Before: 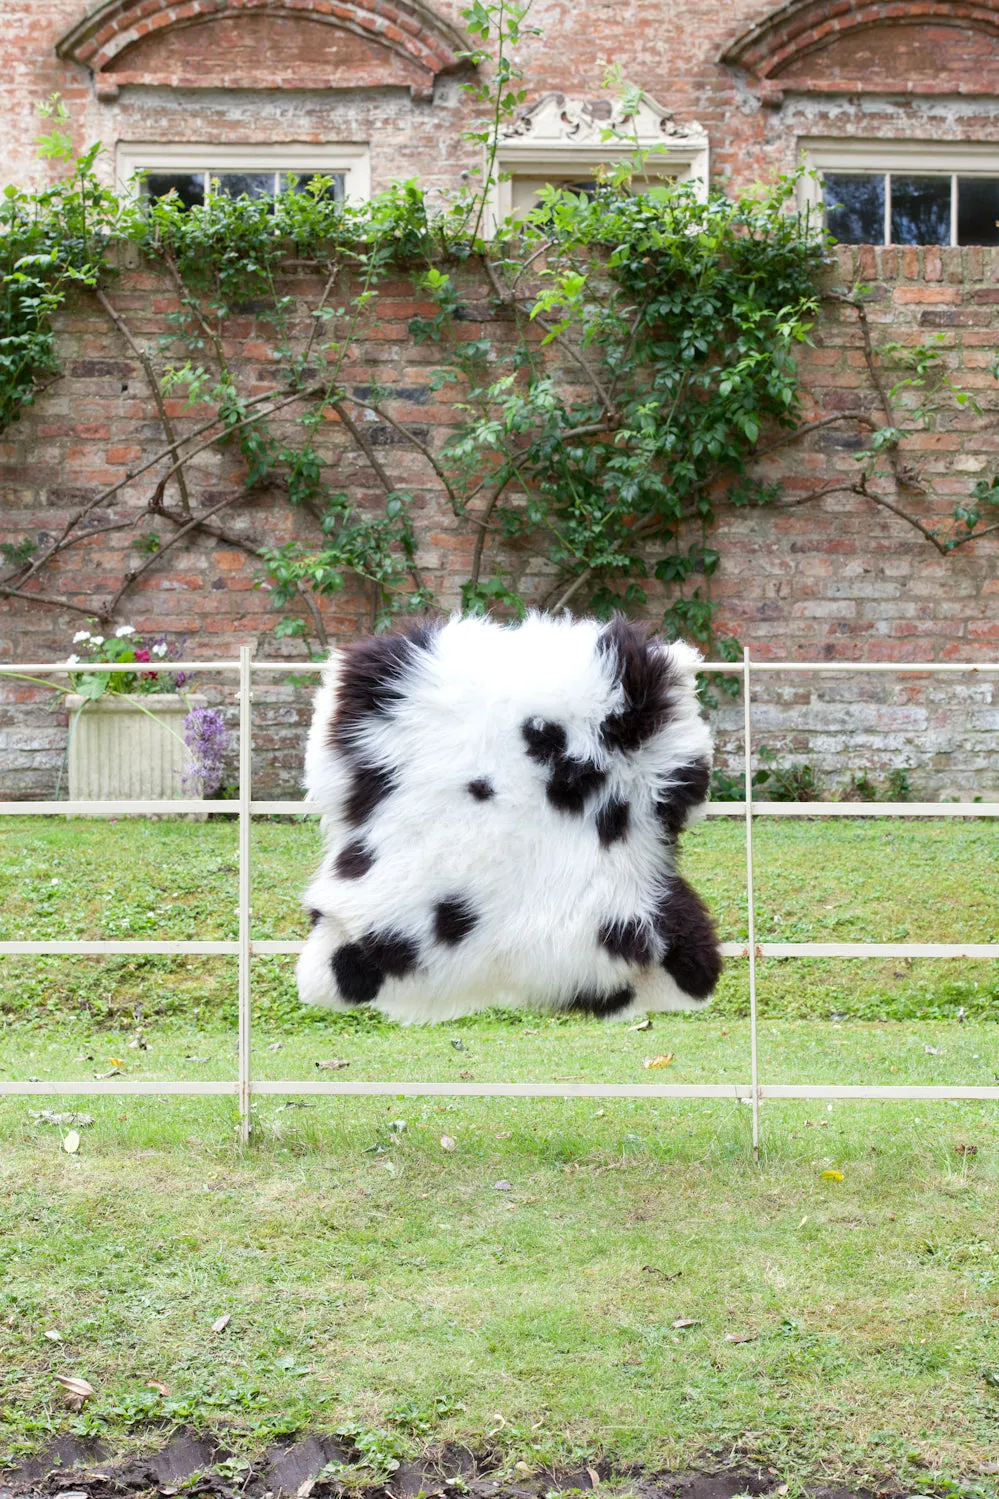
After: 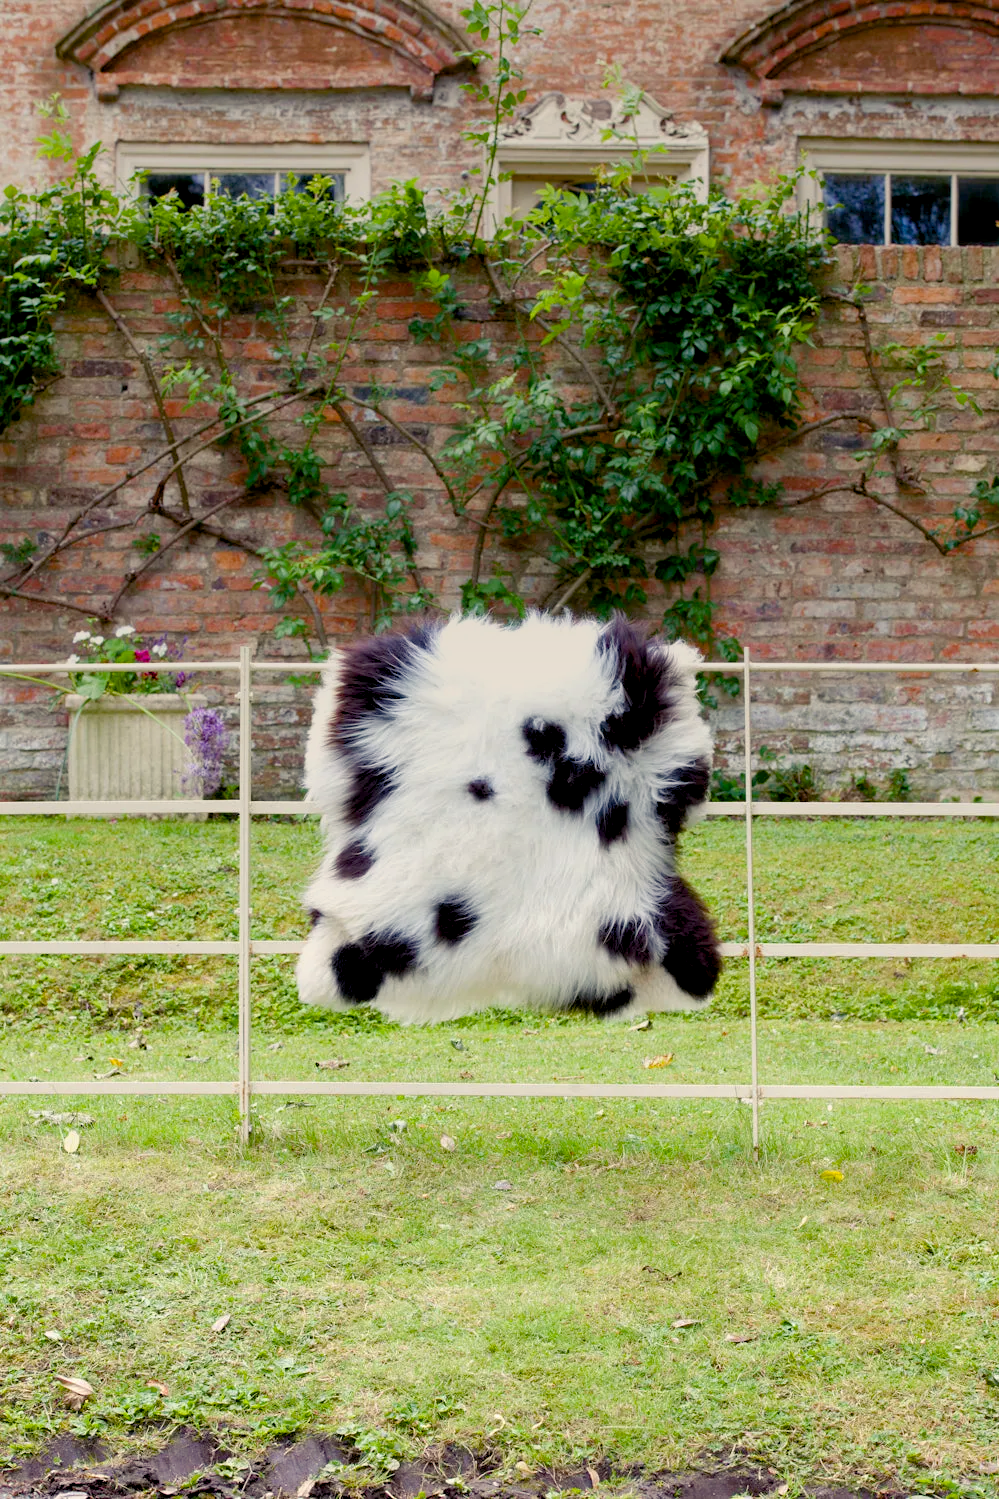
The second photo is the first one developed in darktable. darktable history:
graduated density: rotation -0.352°, offset 57.64
color balance rgb: shadows lift › chroma 3%, shadows lift › hue 280.8°, power › hue 330°, highlights gain › chroma 3%, highlights gain › hue 75.6°, global offset › luminance -1%, perceptual saturation grading › global saturation 20%, perceptual saturation grading › highlights -25%, perceptual saturation grading › shadows 50%, global vibrance 20%
